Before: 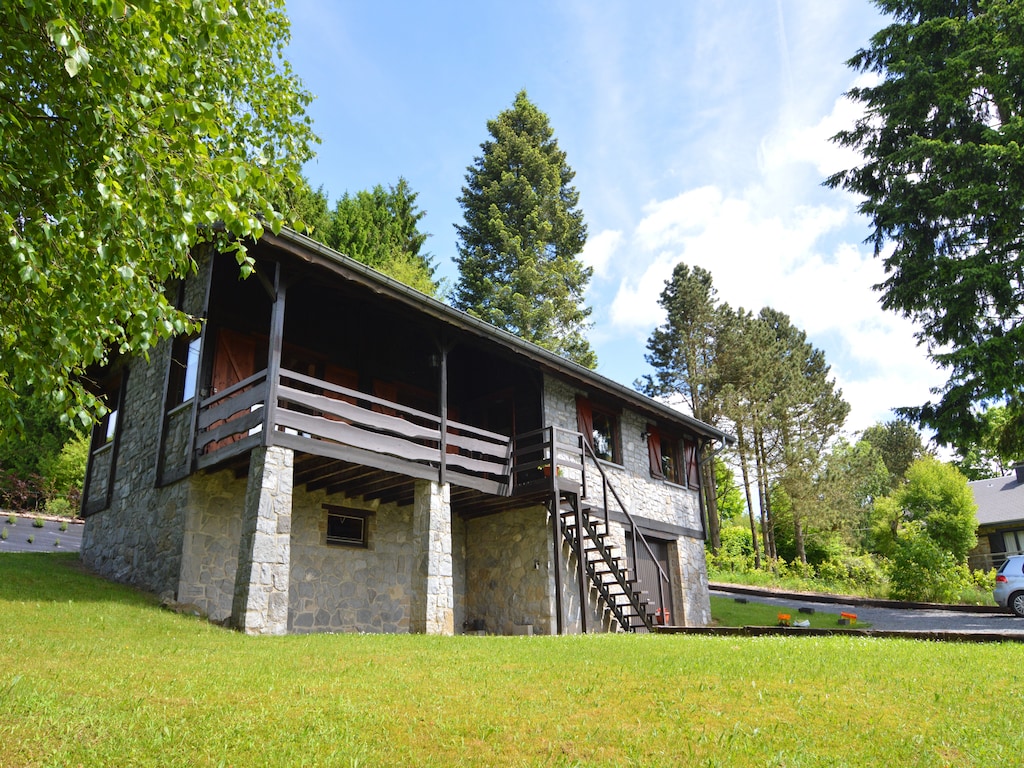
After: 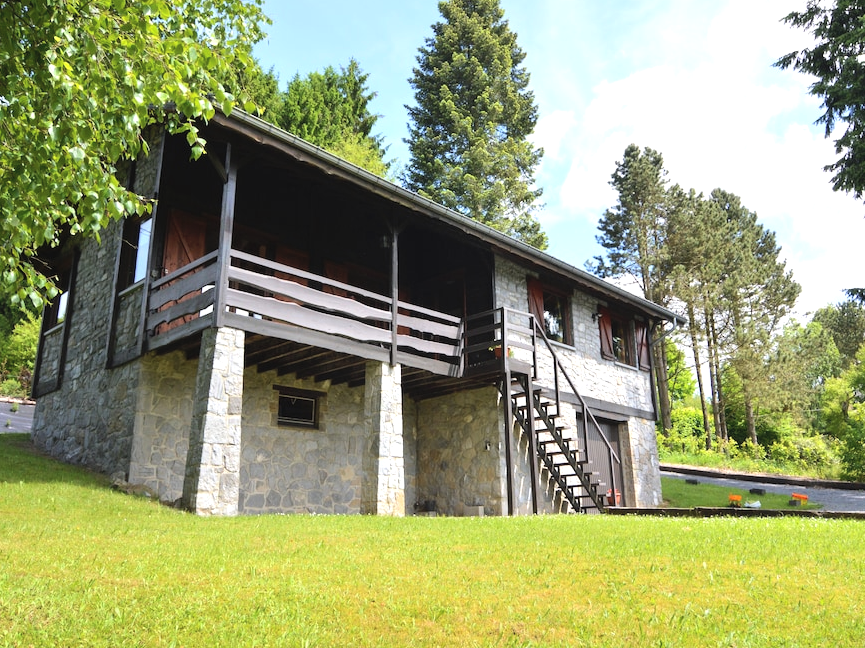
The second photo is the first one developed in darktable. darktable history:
crop and rotate: left 4.842%, top 15.51%, right 10.668%
tone equalizer: -8 EV -0.417 EV, -7 EV -0.389 EV, -6 EV -0.333 EV, -5 EV -0.222 EV, -3 EV 0.222 EV, -2 EV 0.333 EV, -1 EV 0.389 EV, +0 EV 0.417 EV, edges refinement/feathering 500, mask exposure compensation -1.57 EV, preserve details no
contrast brightness saturation: brightness 0.13
